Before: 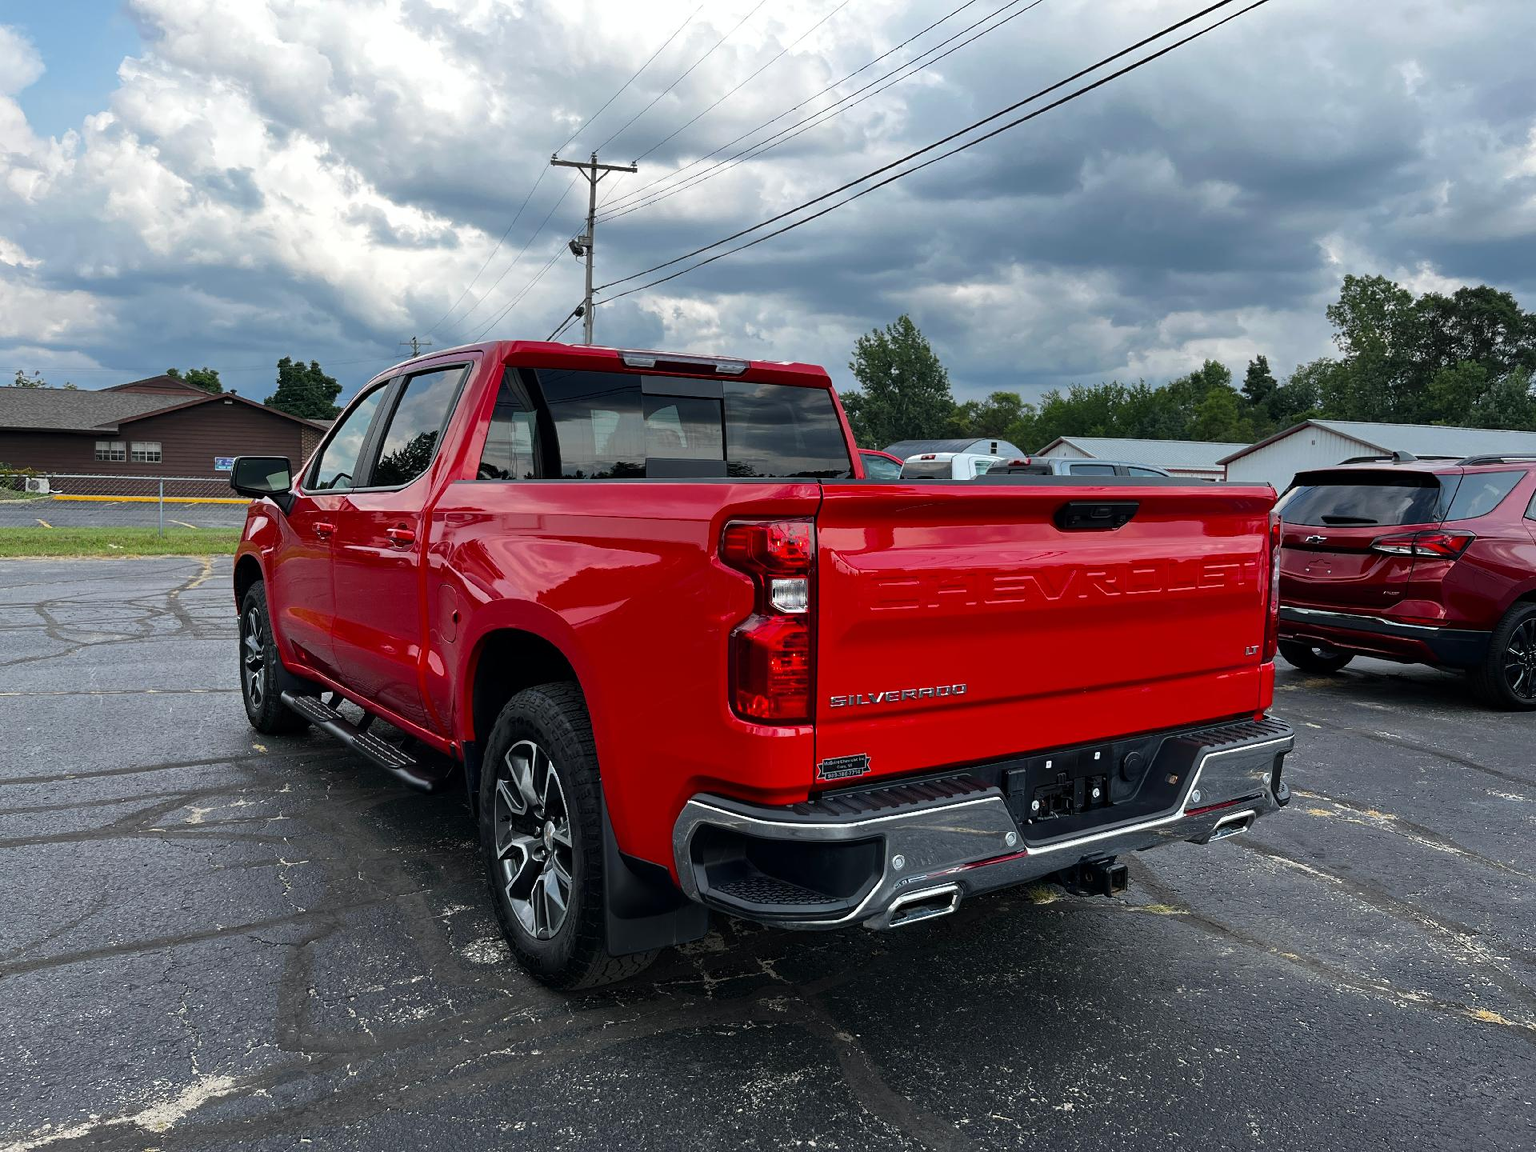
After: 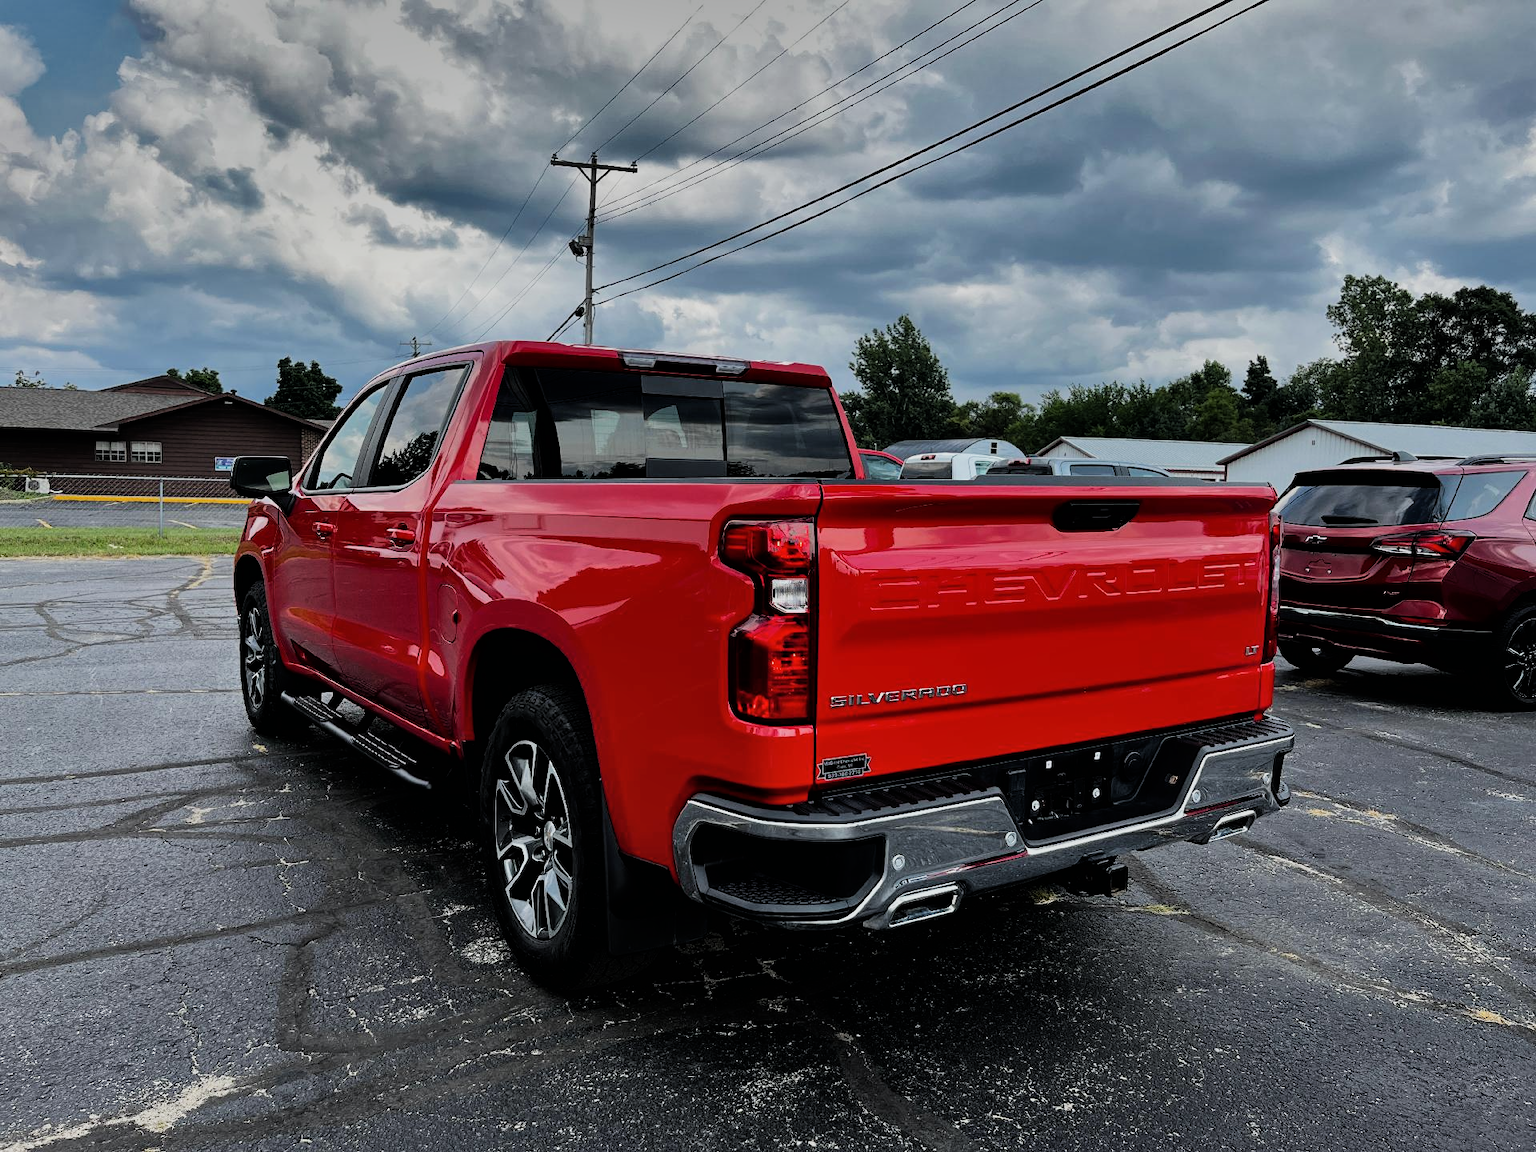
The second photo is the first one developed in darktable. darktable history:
filmic rgb: black relative exposure -7.5 EV, white relative exposure 4.99 EV, hardness 3.34, contrast 1.299
shadows and highlights: shadows 24.32, highlights -78.09, highlights color adjustment 49.44%, soften with gaussian
